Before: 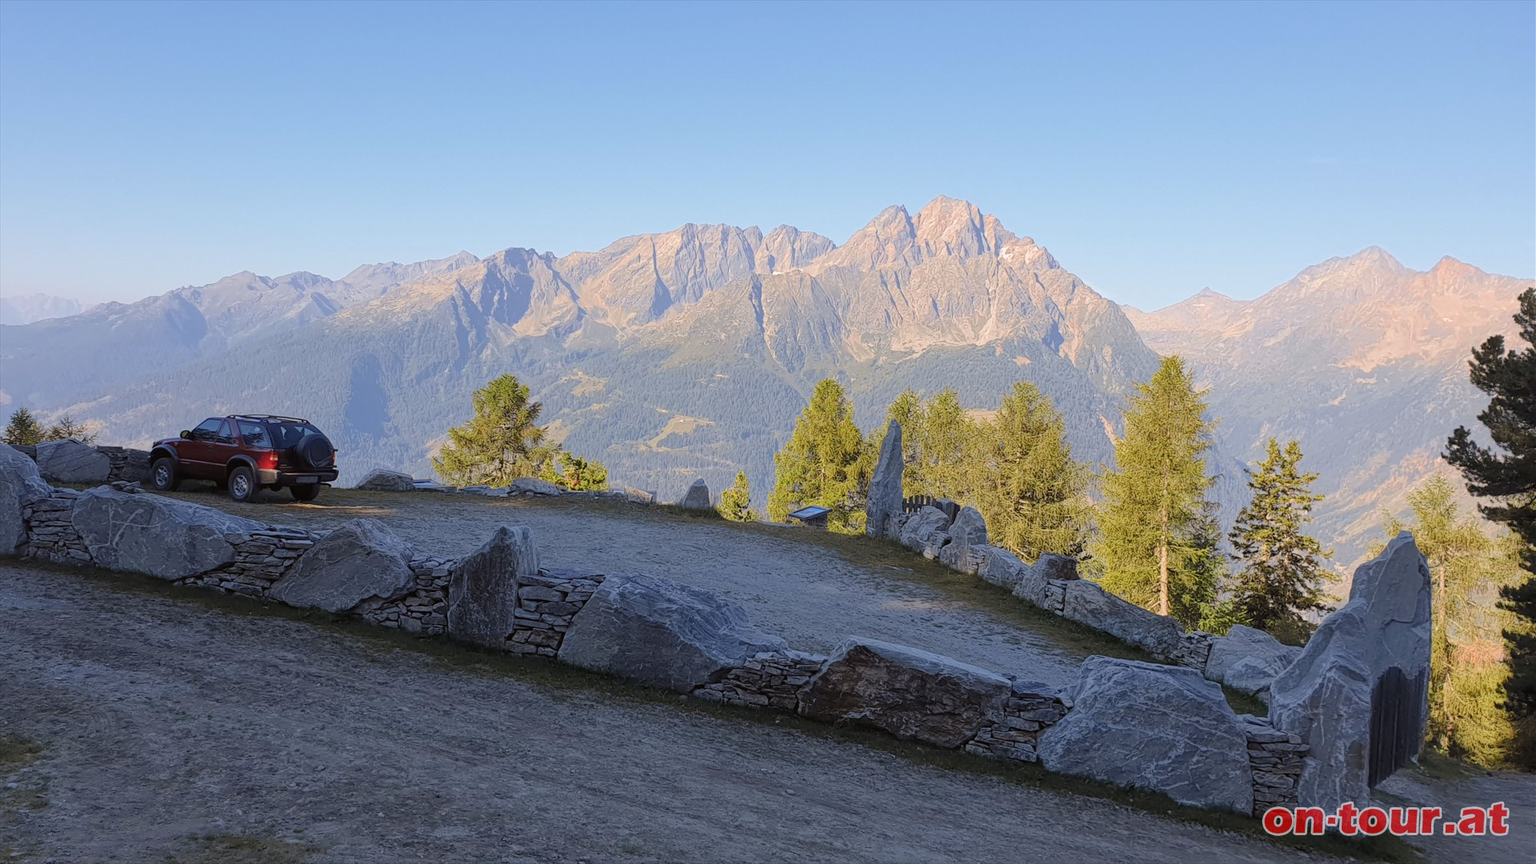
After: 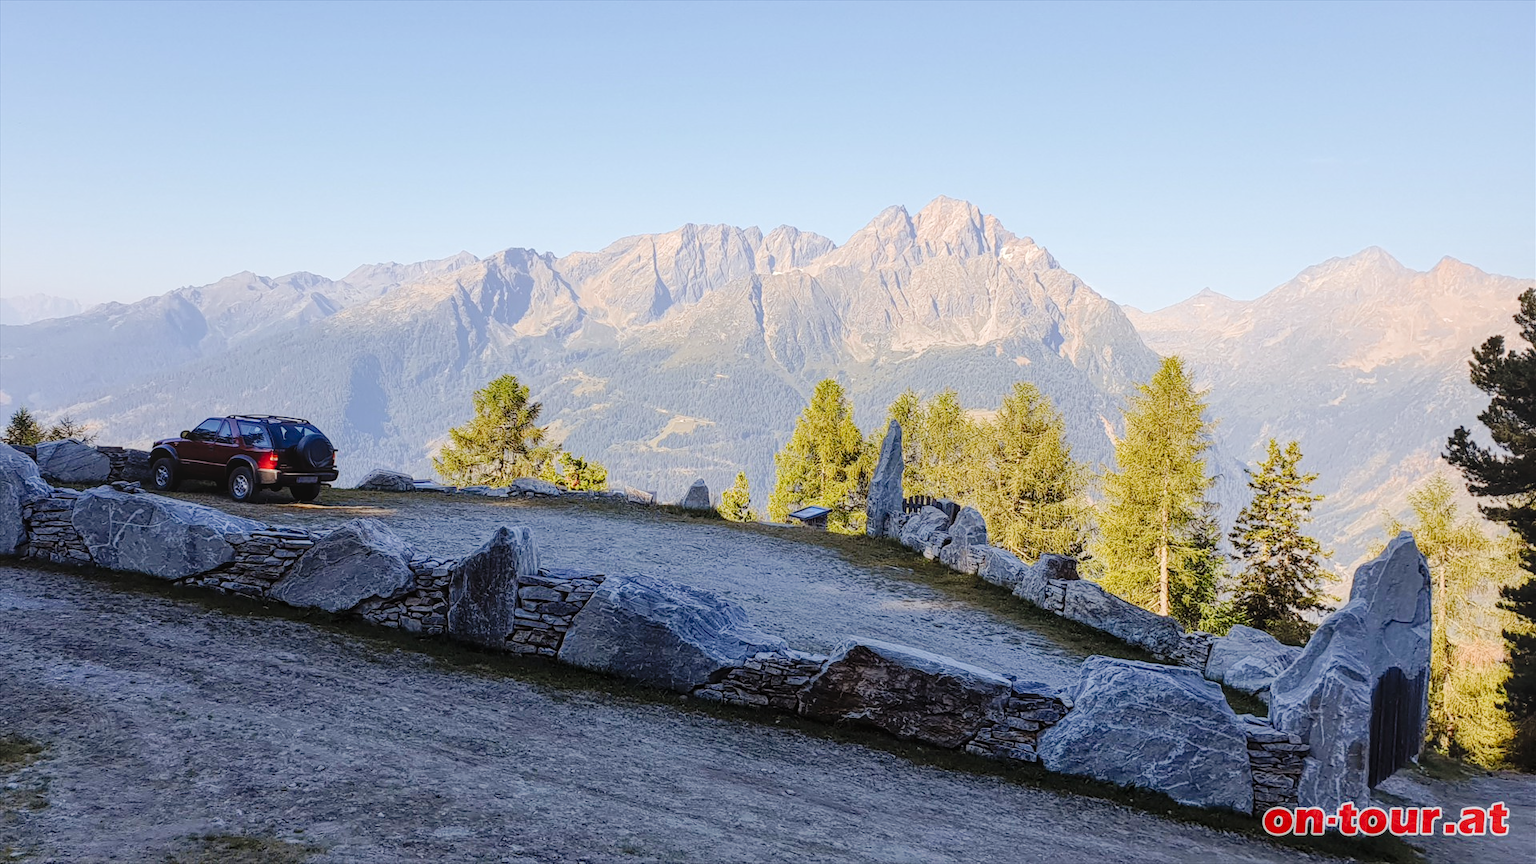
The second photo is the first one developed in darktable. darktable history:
tone curve: curves: ch0 [(0, 0) (0.003, 0.044) (0.011, 0.045) (0.025, 0.048) (0.044, 0.051) (0.069, 0.065) (0.1, 0.08) (0.136, 0.108) (0.177, 0.152) (0.224, 0.216) (0.277, 0.305) (0.335, 0.392) (0.399, 0.481) (0.468, 0.579) (0.543, 0.658) (0.623, 0.729) (0.709, 0.8) (0.801, 0.867) (0.898, 0.93) (1, 1)], preserve colors none
local contrast: on, module defaults
